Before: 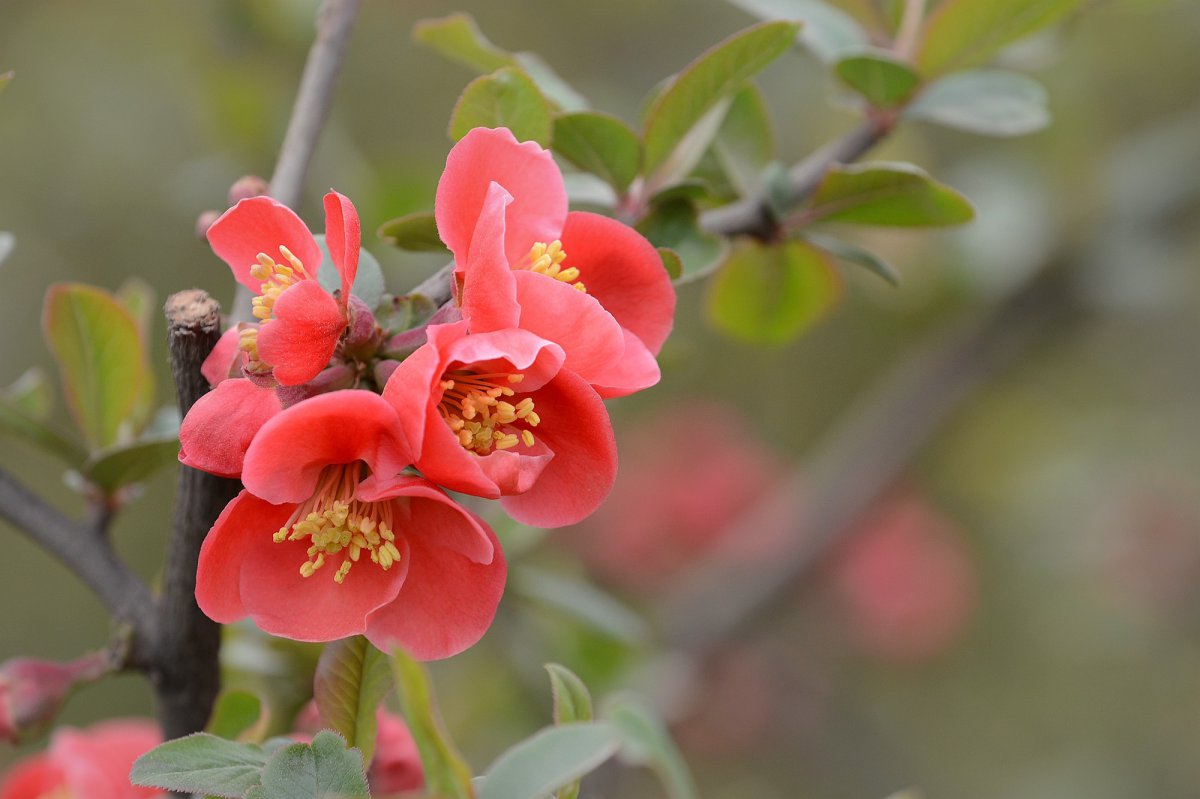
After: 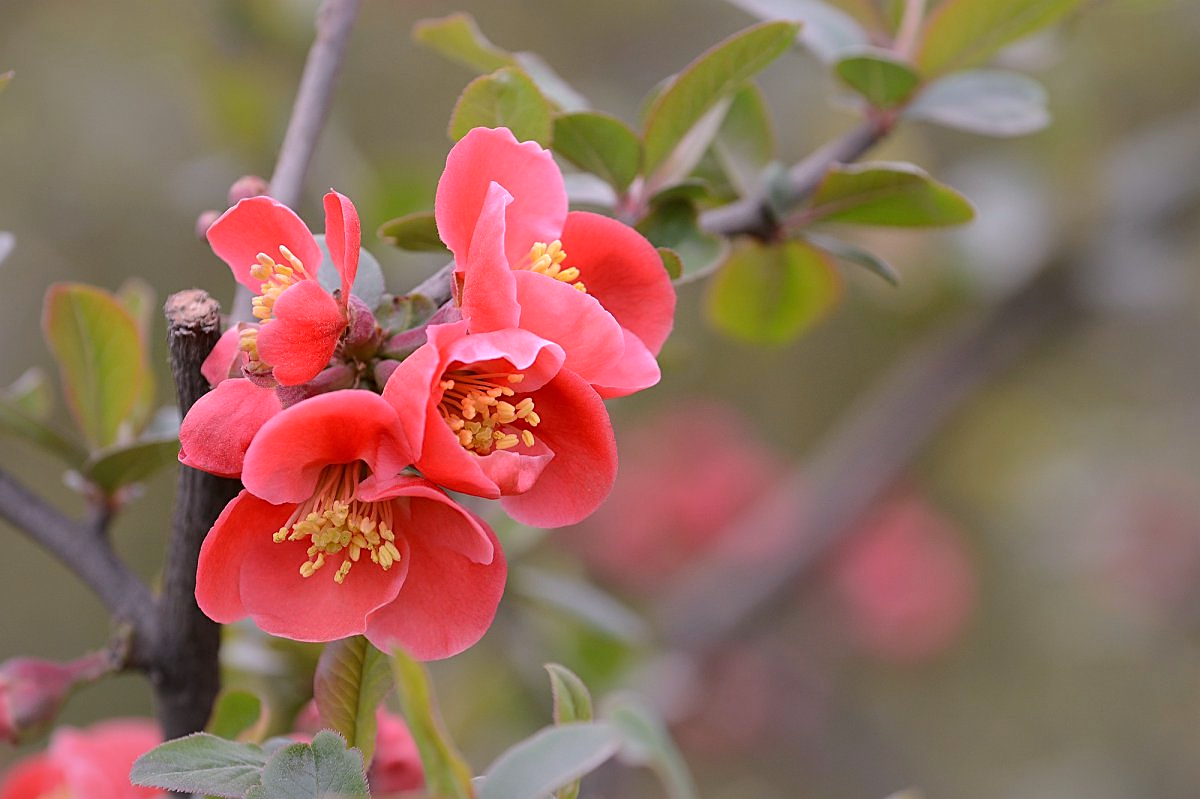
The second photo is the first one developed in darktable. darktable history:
white balance: red 1.066, blue 1.119
sharpen: on, module defaults
tone equalizer: -7 EV 0.13 EV, smoothing diameter 25%, edges refinement/feathering 10, preserve details guided filter
